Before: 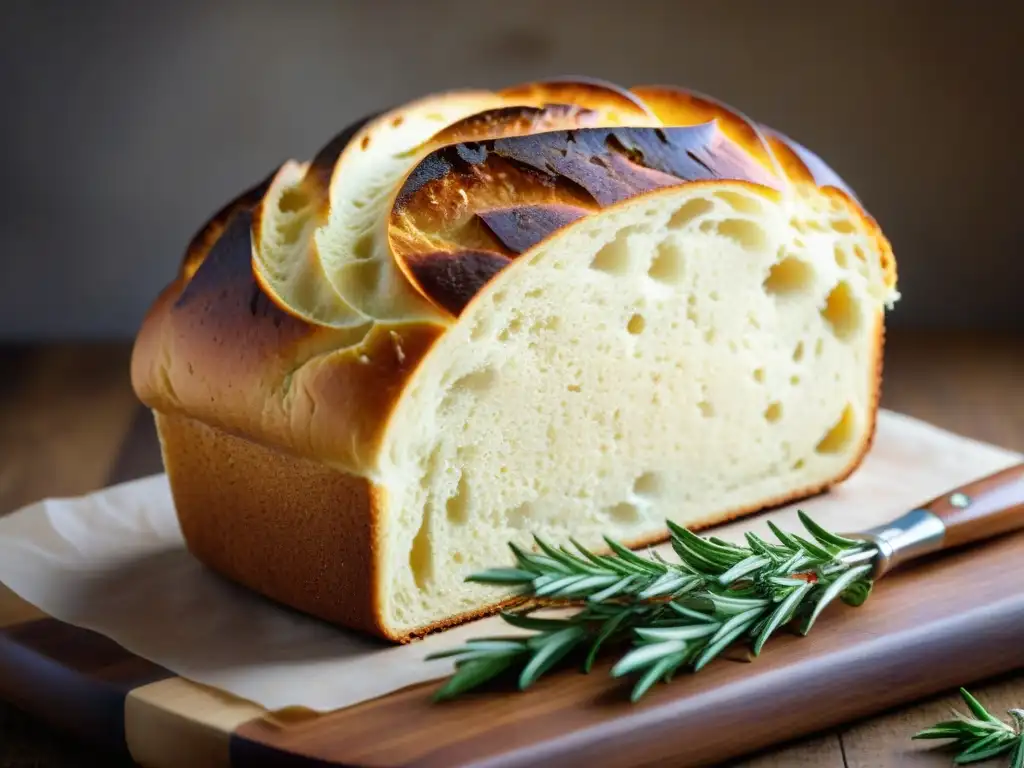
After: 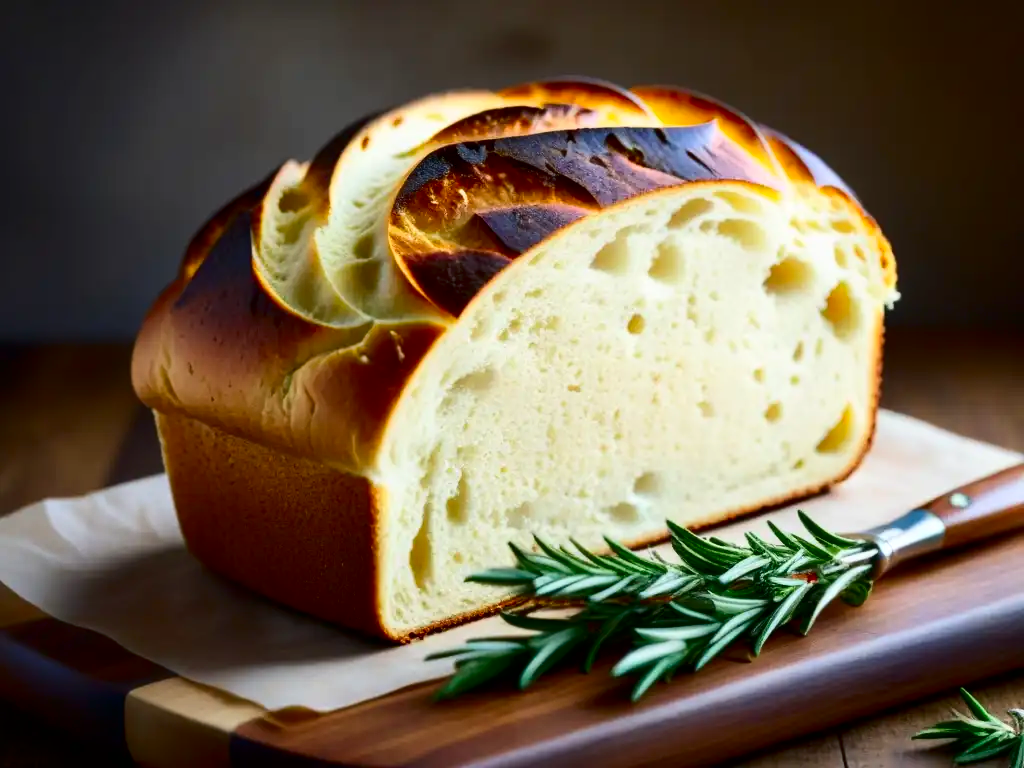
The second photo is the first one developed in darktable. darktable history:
contrast brightness saturation: contrast 0.213, brightness -0.107, saturation 0.211
